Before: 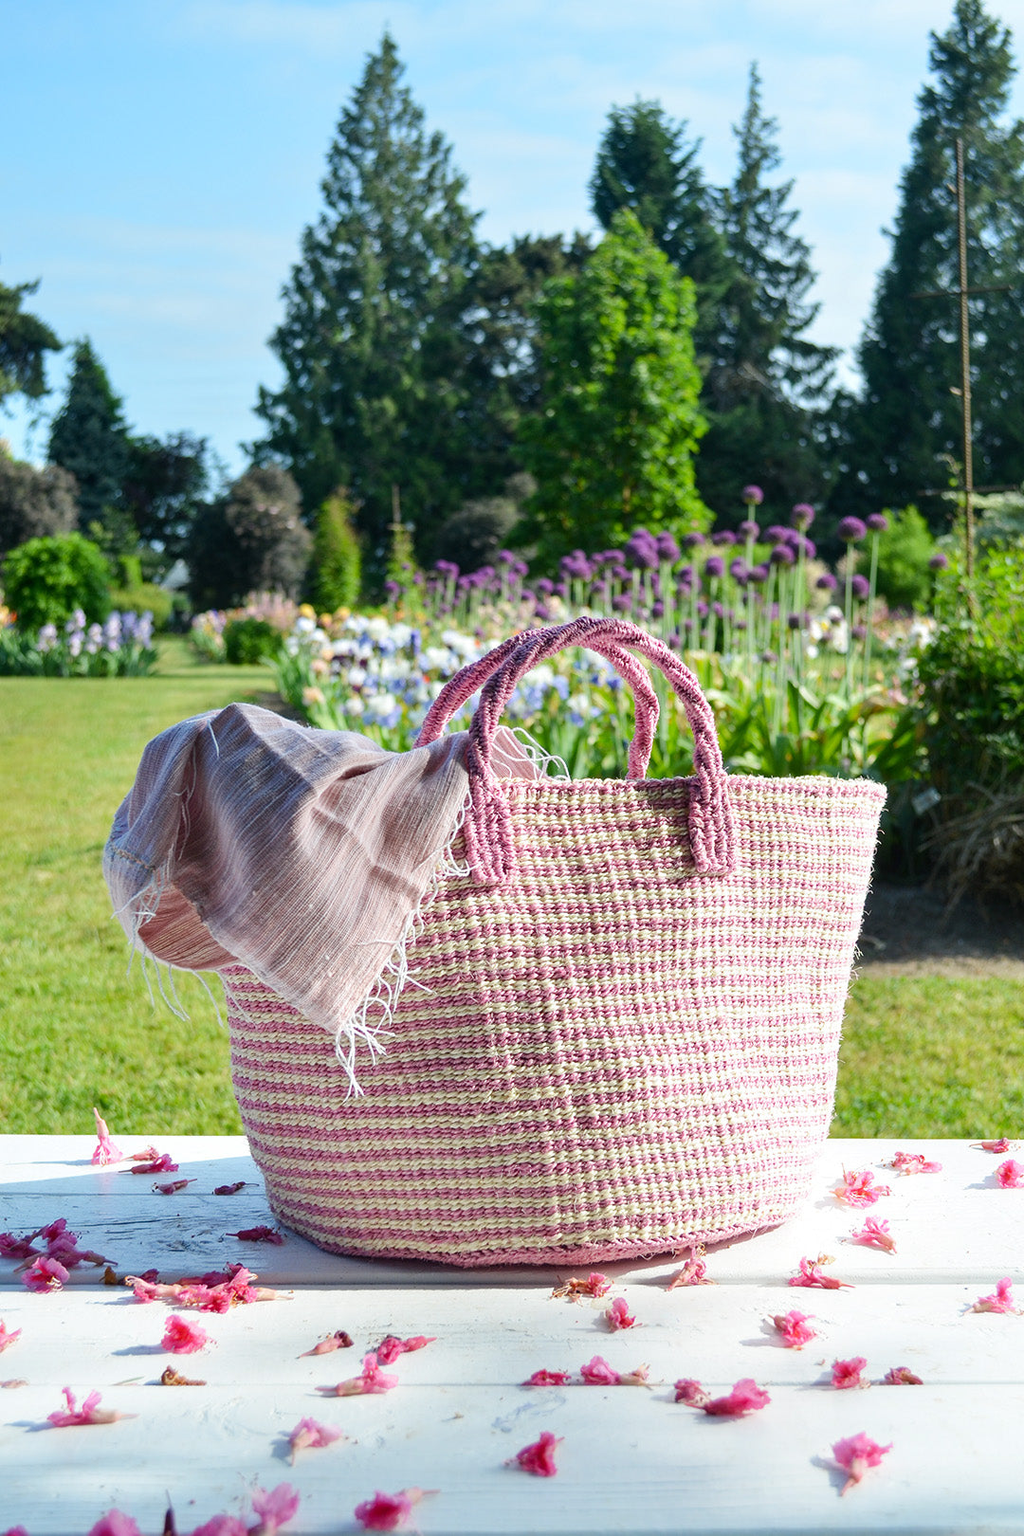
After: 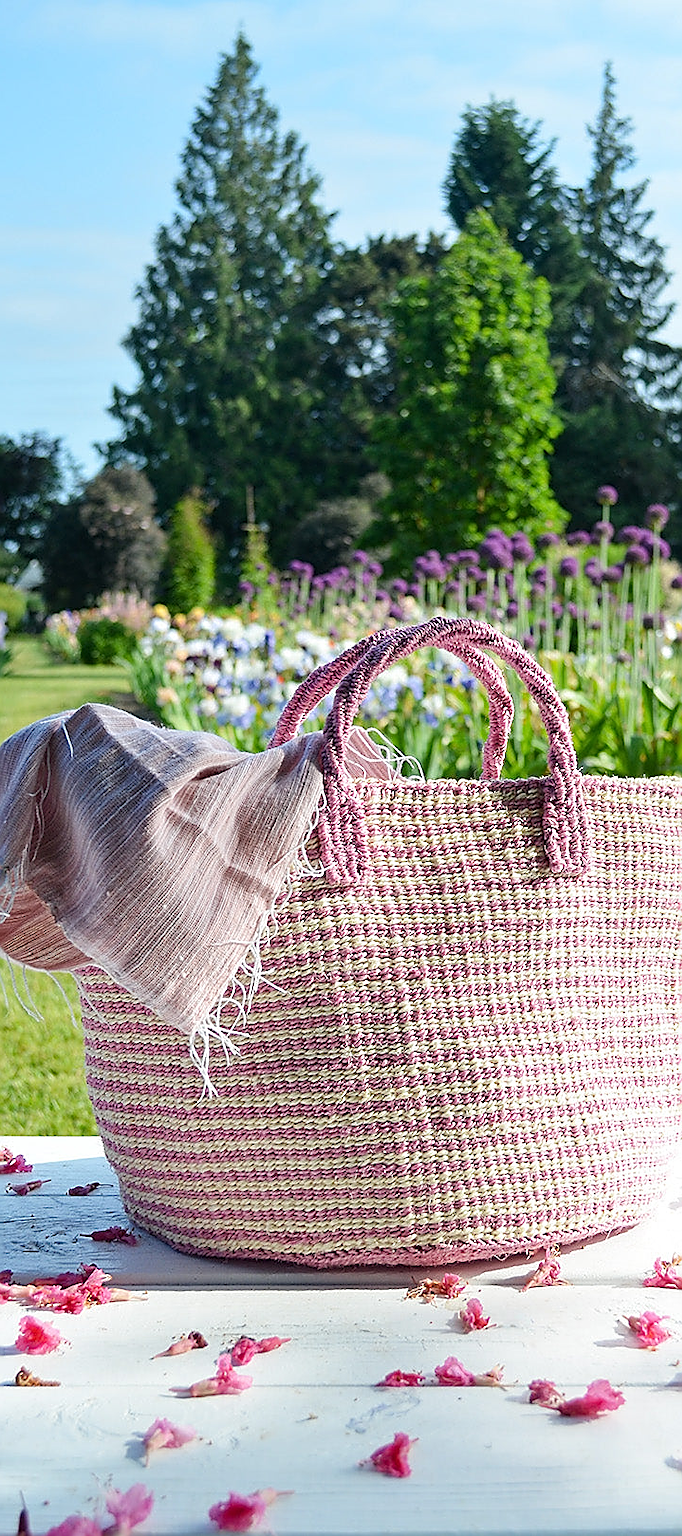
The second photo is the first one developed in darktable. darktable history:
sharpen: radius 1.428, amount 1.233, threshold 0.643
crop and rotate: left 14.309%, right 19.069%
